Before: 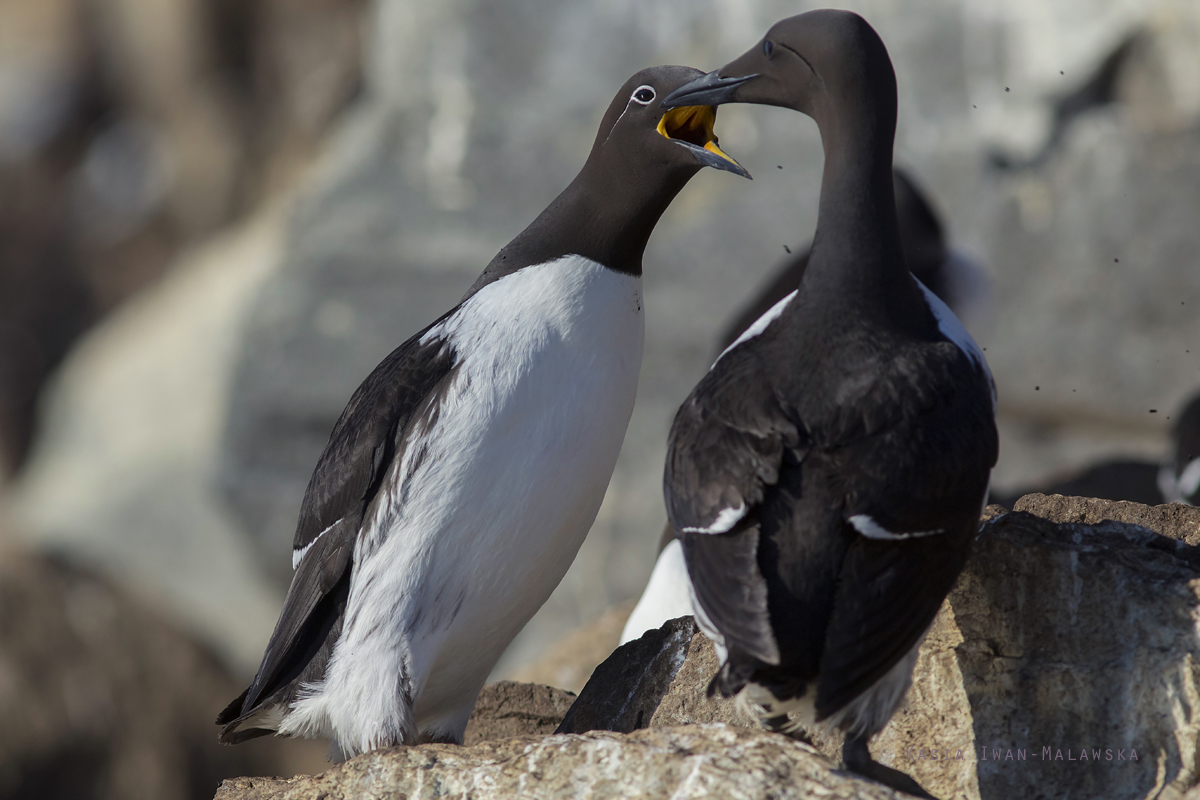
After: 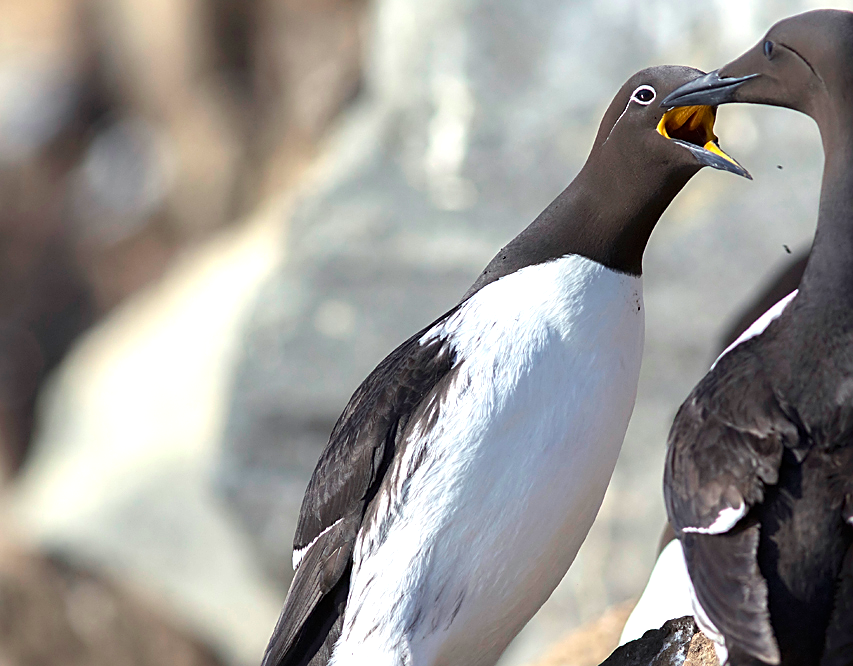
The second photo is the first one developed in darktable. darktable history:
crop: right 28.885%, bottom 16.626%
exposure: black level correction 0, exposure 1.2 EV, compensate highlight preservation false
sharpen: on, module defaults
